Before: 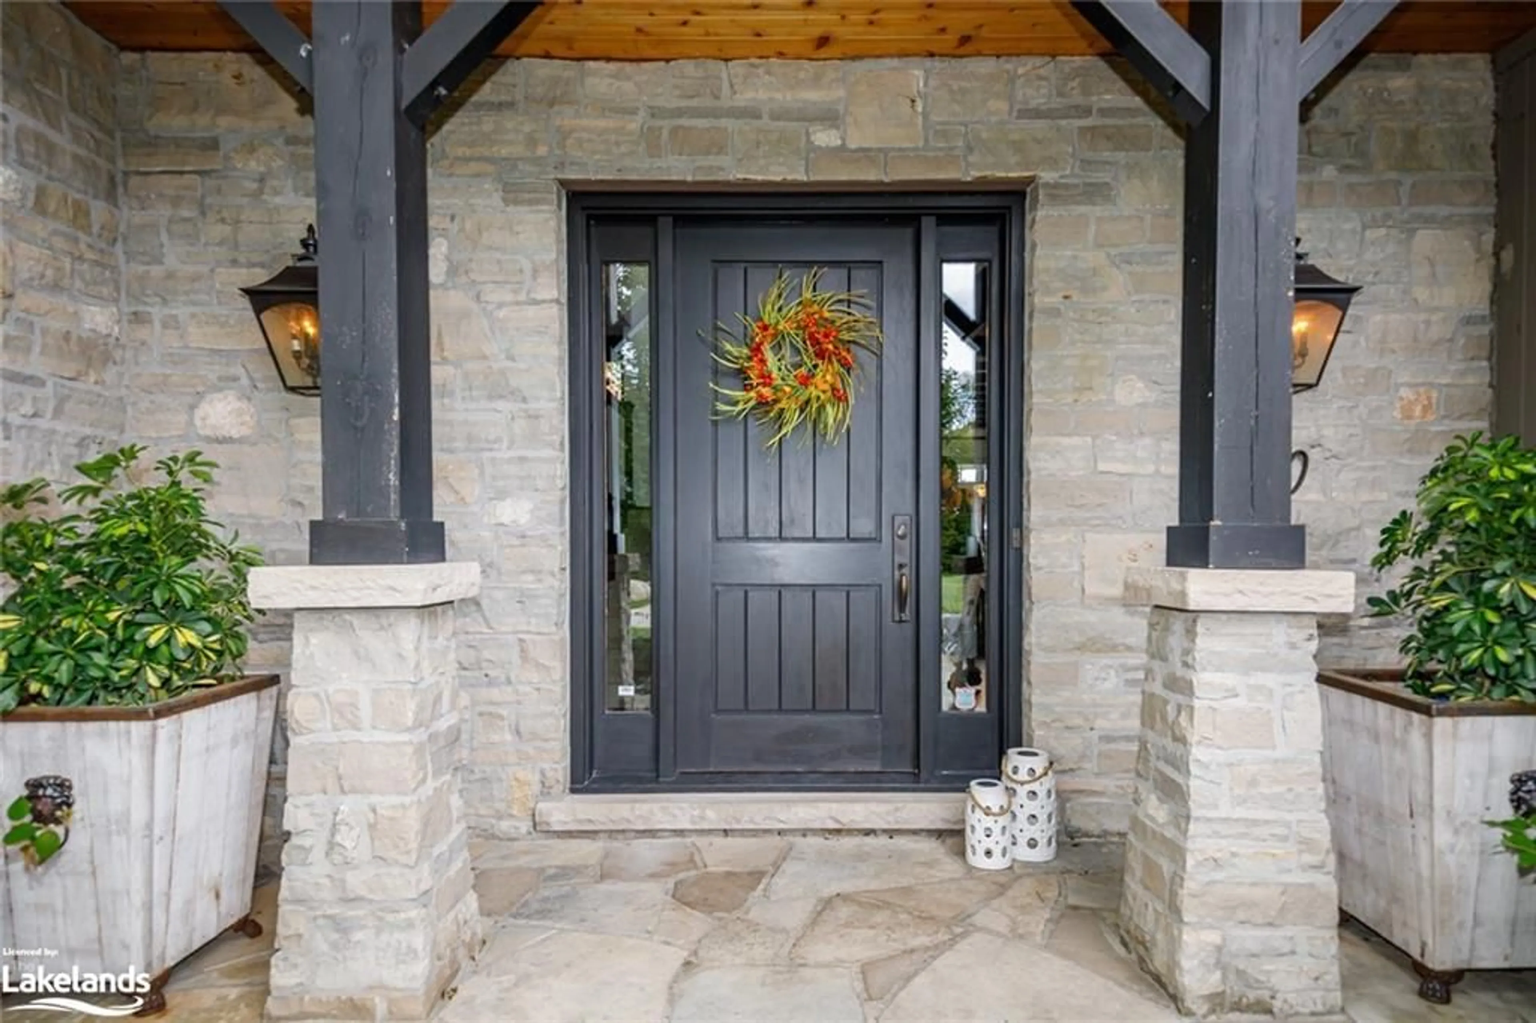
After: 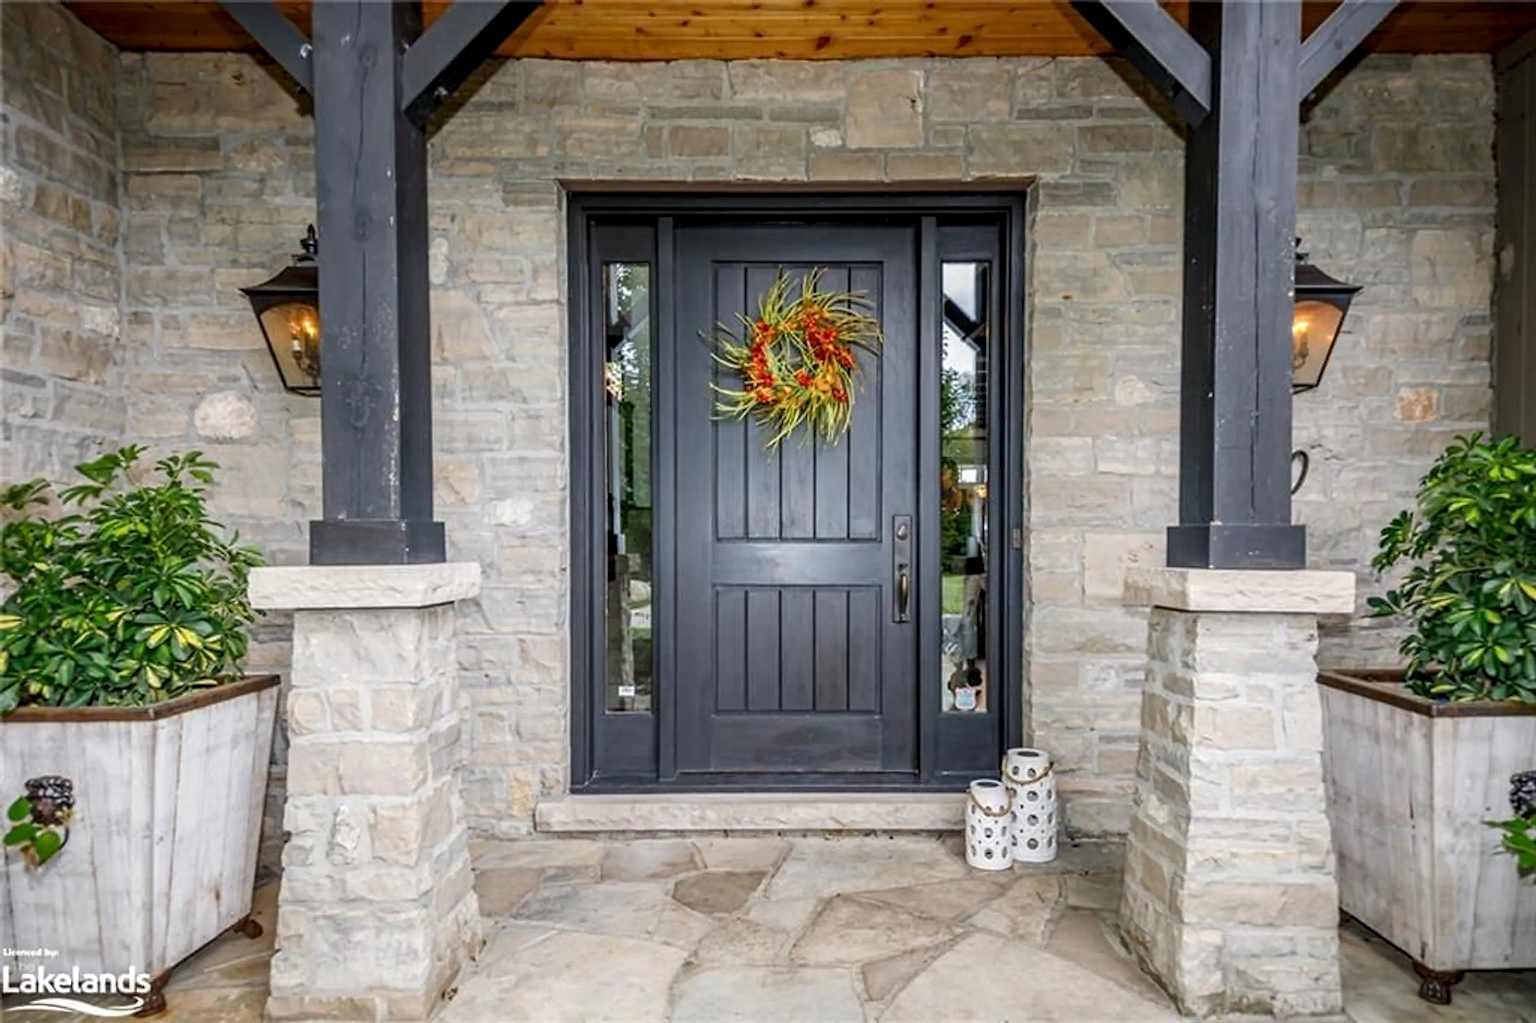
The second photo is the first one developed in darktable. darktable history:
local contrast: on, module defaults
sharpen: radius 1.384, amount 1.256, threshold 0.828
